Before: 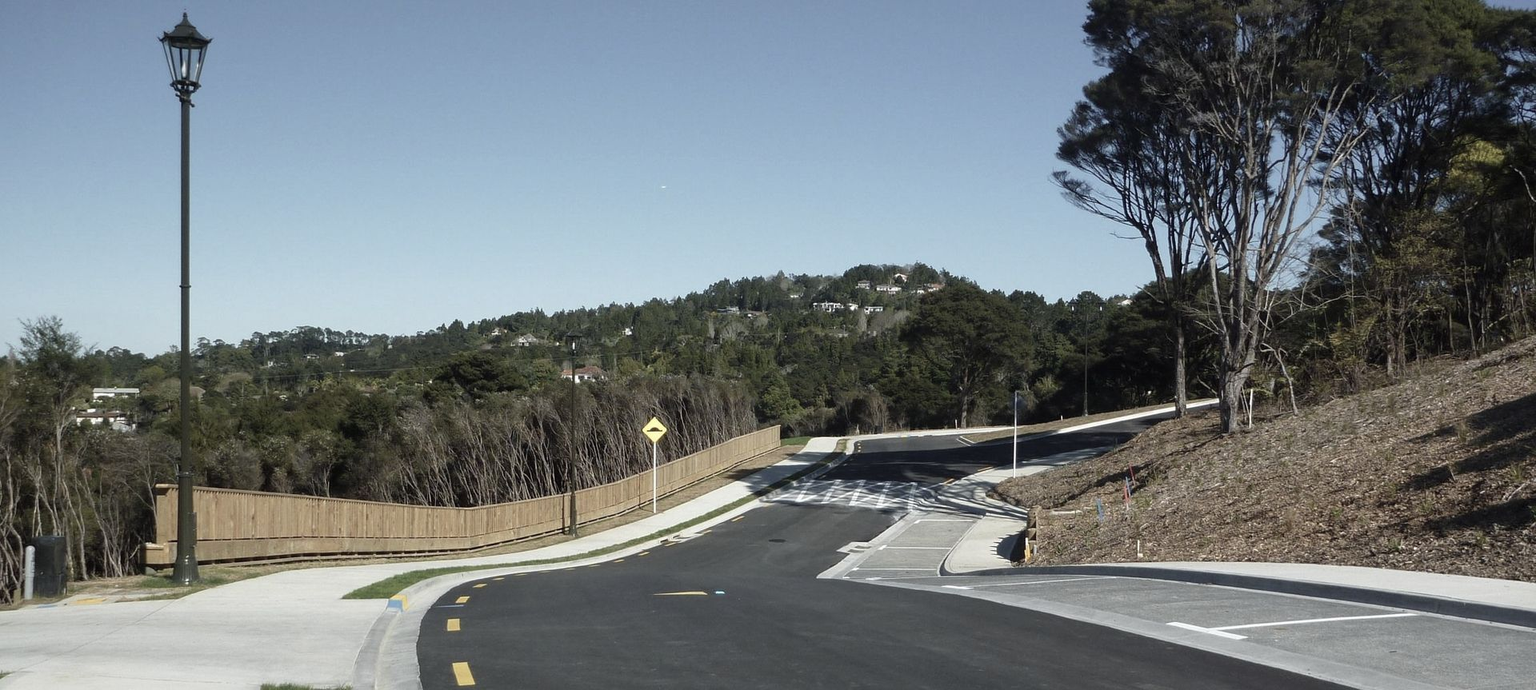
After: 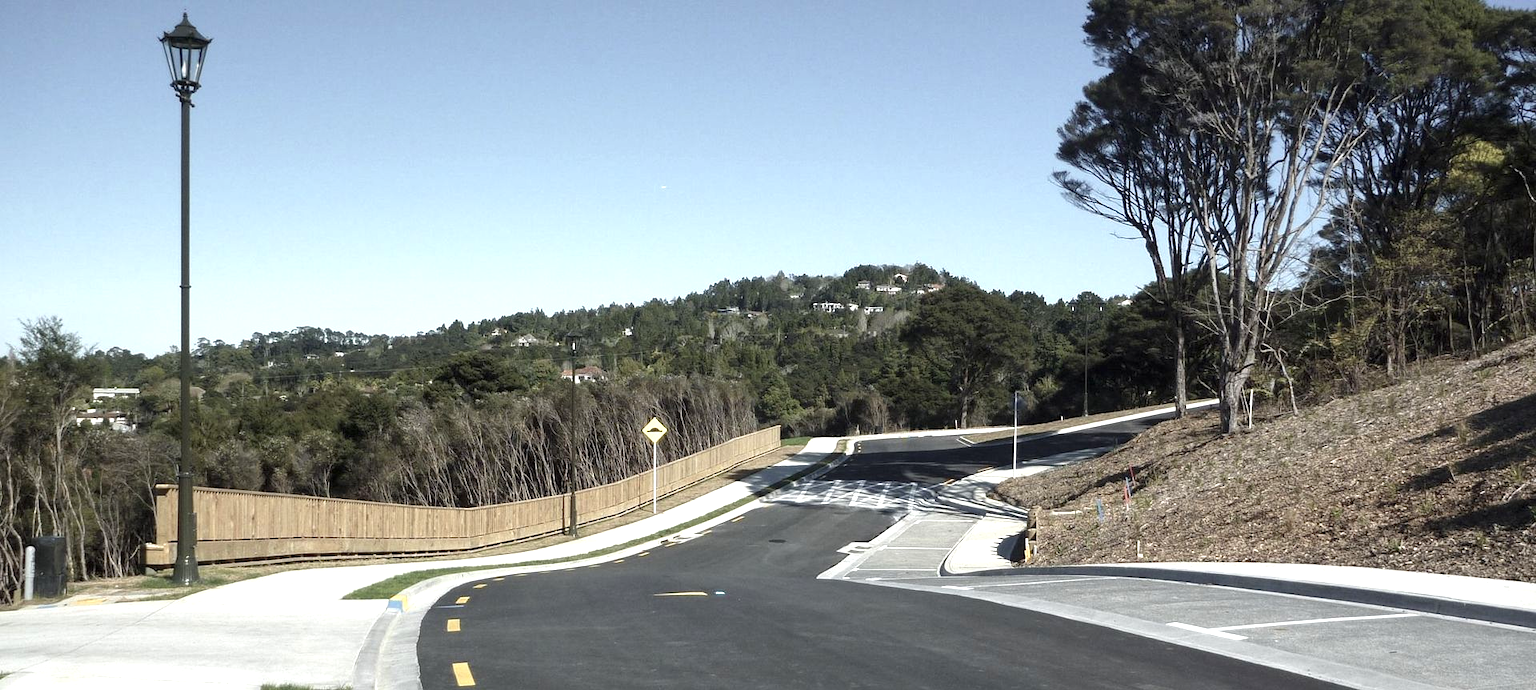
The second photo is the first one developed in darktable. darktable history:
exposure: exposure 0.644 EV, compensate highlight preservation false
local contrast: highlights 103%, shadows 103%, detail 120%, midtone range 0.2
